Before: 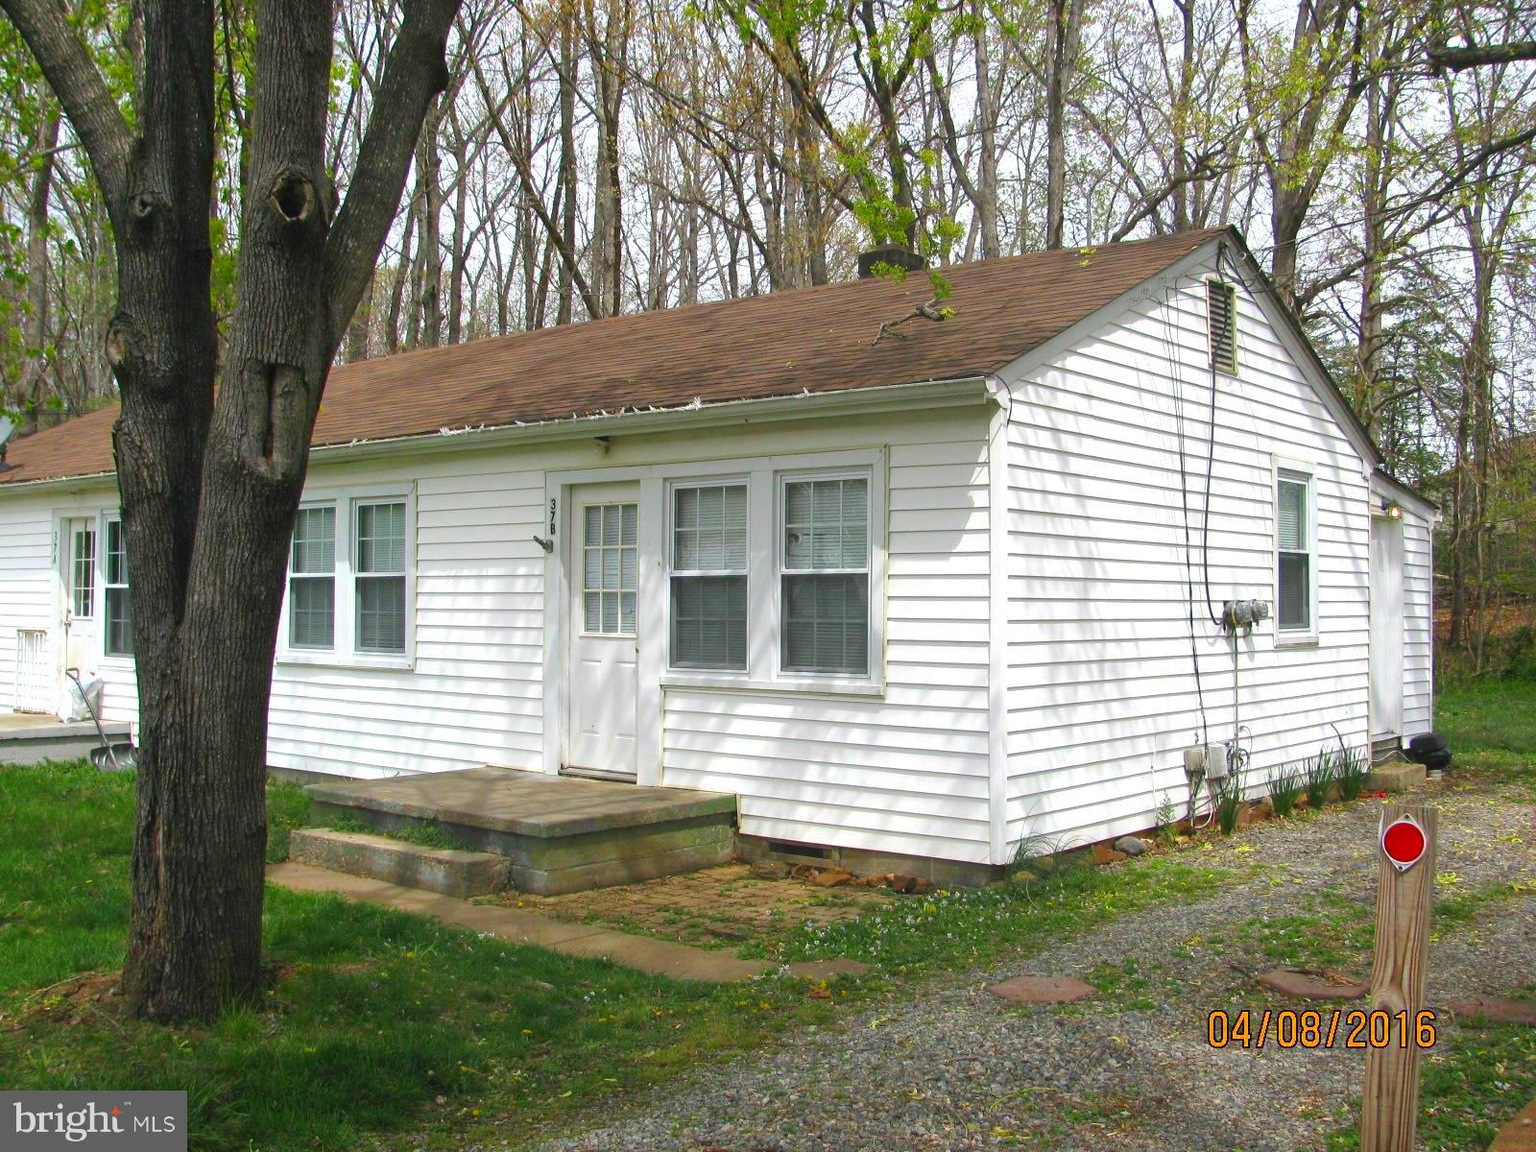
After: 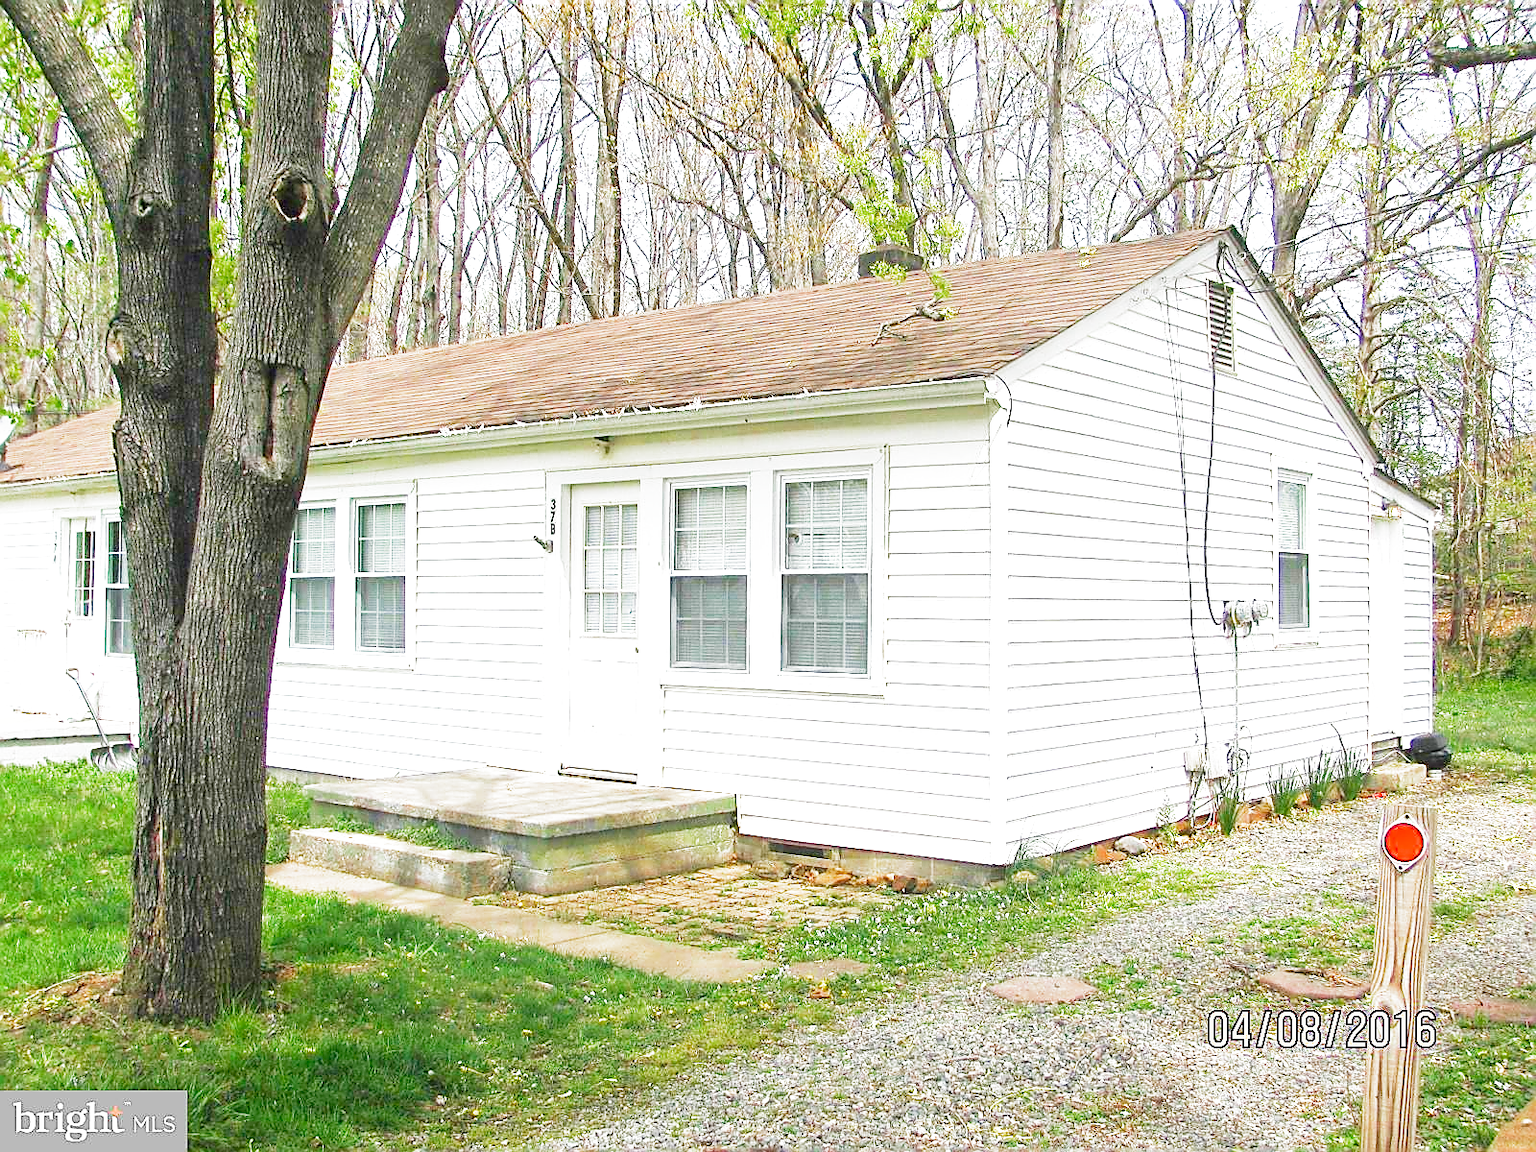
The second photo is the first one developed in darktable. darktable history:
filmic rgb: middle gray luminance 9.23%, black relative exposure -10.55 EV, white relative exposure 3.45 EV, threshold 6 EV, target black luminance 0%, hardness 5.98, latitude 59.69%, contrast 1.087, highlights saturation mix 5%, shadows ↔ highlights balance 29.23%, add noise in highlights 0, preserve chrominance no, color science v3 (2019), use custom middle-gray values true, iterations of high-quality reconstruction 0, contrast in highlights soft, enable highlight reconstruction true
sharpen: radius 1.4, amount 1.25, threshold 0.7
exposure: black level correction 0, exposure 1.125 EV, compensate exposure bias true, compensate highlight preservation false
